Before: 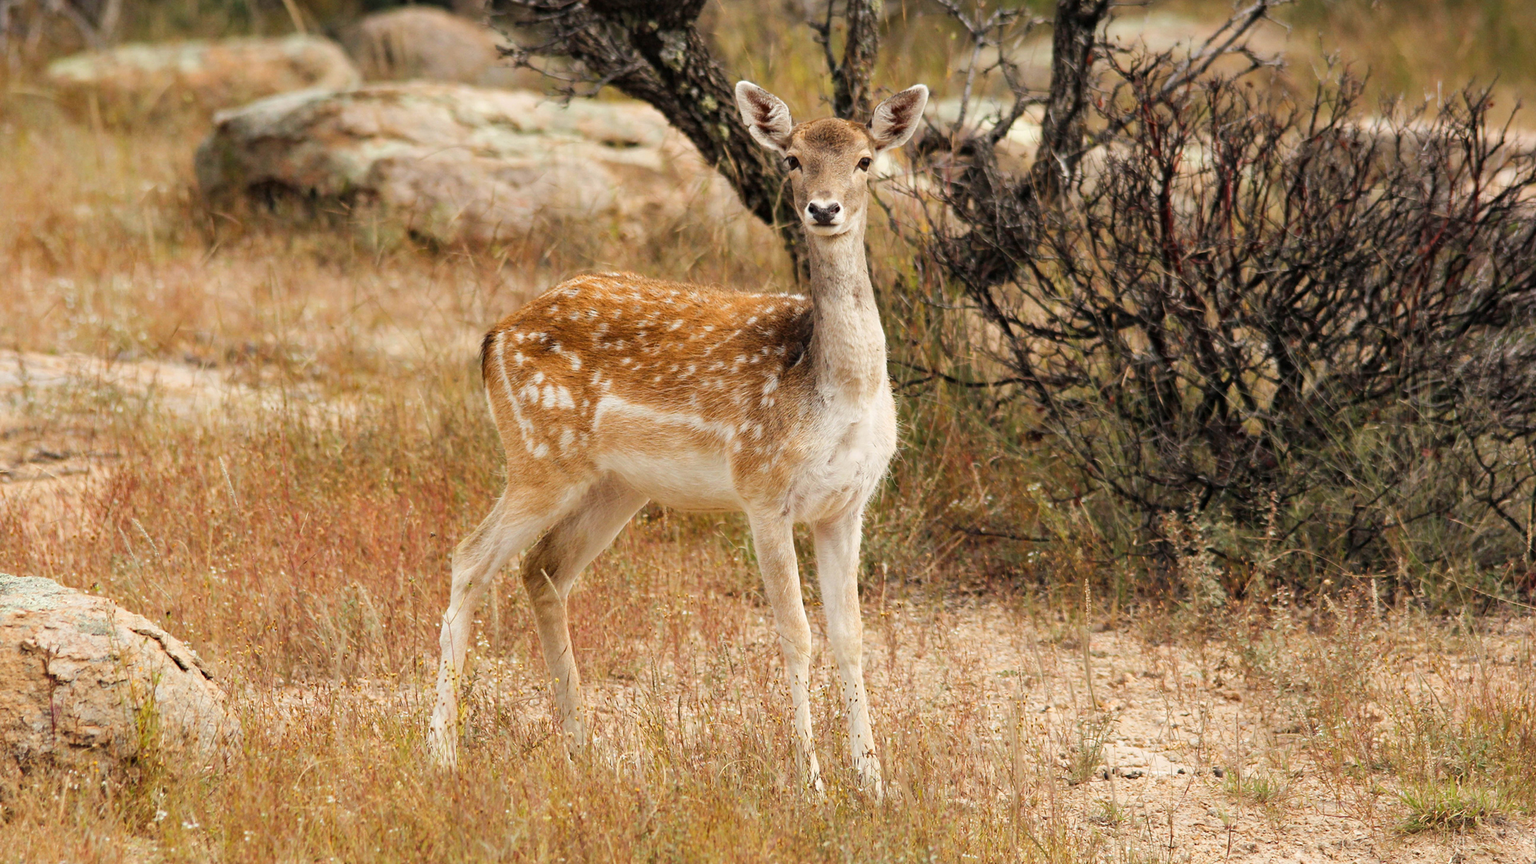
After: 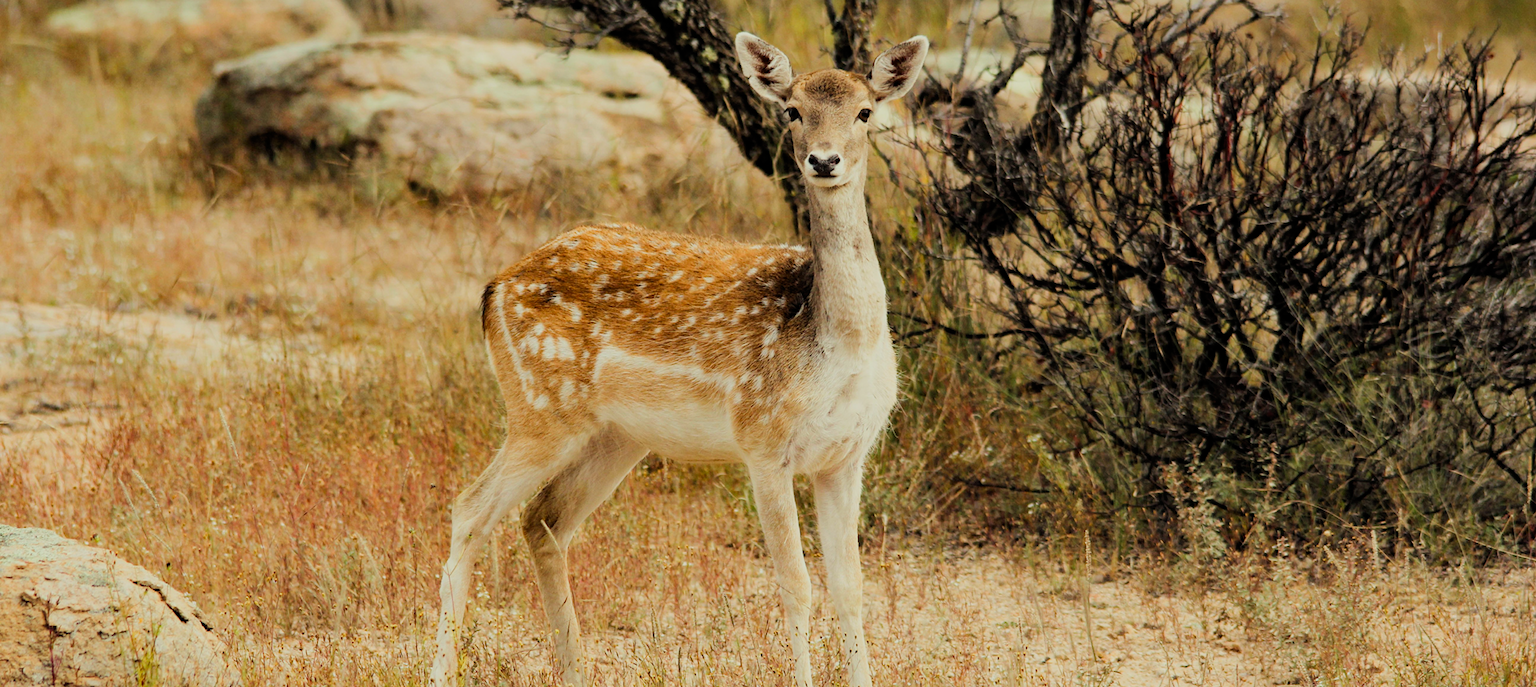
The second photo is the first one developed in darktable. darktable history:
contrast brightness saturation: contrast 0.146, brightness -0.013, saturation 0.1
color correction: highlights a* -4.49, highlights b* 7.23
filmic rgb: black relative exposure -7.22 EV, white relative exposure 5.34 EV, hardness 3.02, add noise in highlights 0.001, preserve chrominance luminance Y, color science v3 (2019), use custom middle-gray values true, contrast in highlights soft
crop and rotate: top 5.664%, bottom 14.796%
